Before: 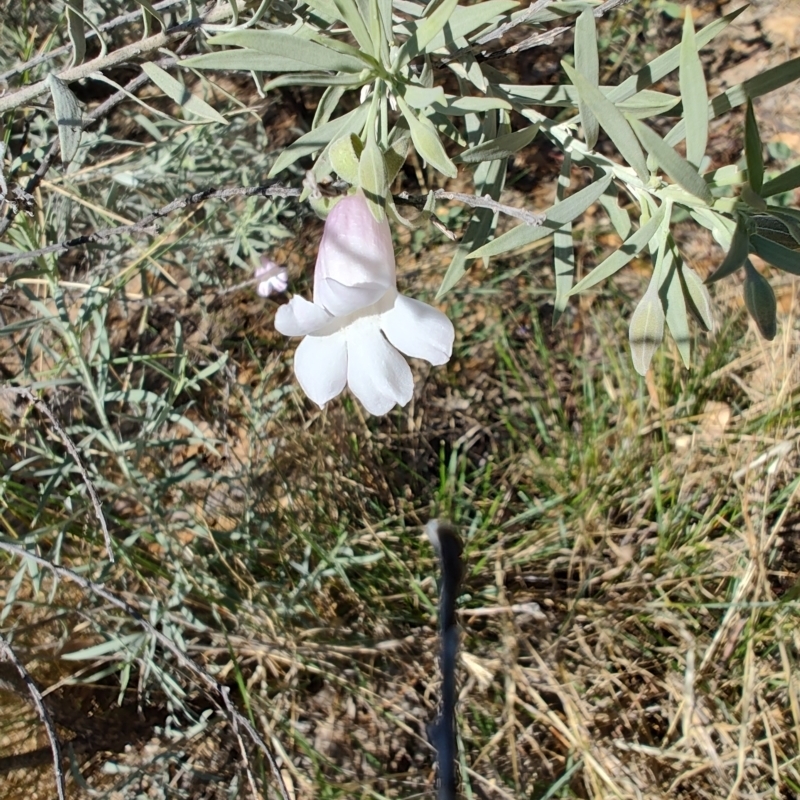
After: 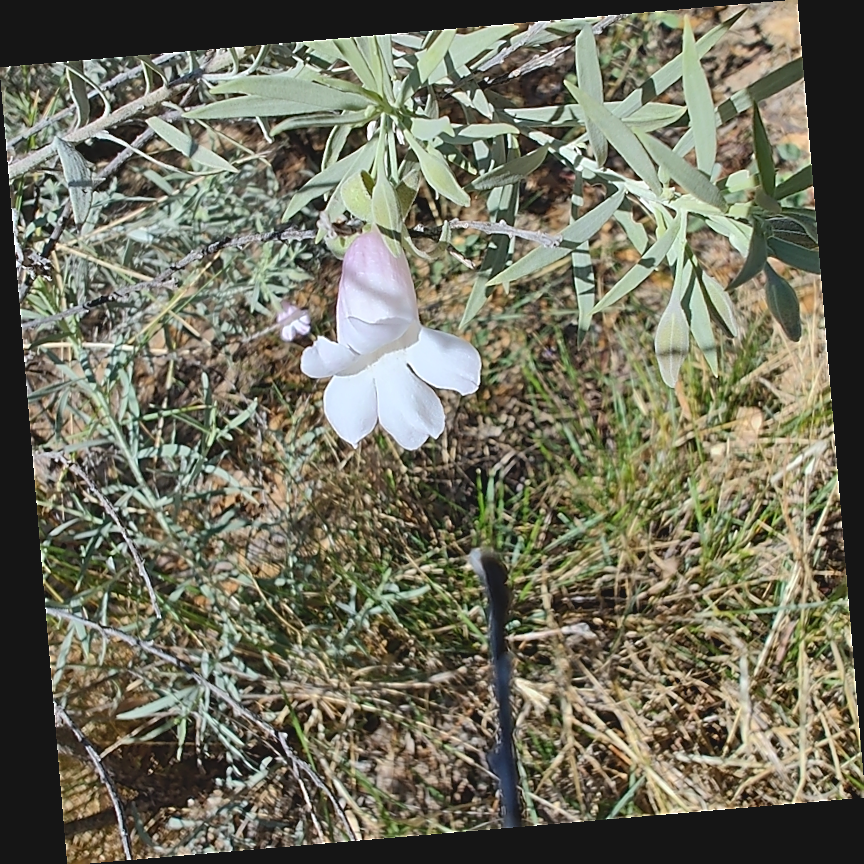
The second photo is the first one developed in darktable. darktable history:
white balance: red 0.974, blue 1.044
rotate and perspective: rotation -4.86°, automatic cropping off
sharpen: radius 1.4, amount 1.25, threshold 0.7
contrast brightness saturation: contrast -0.1, brightness 0.05, saturation 0.08
